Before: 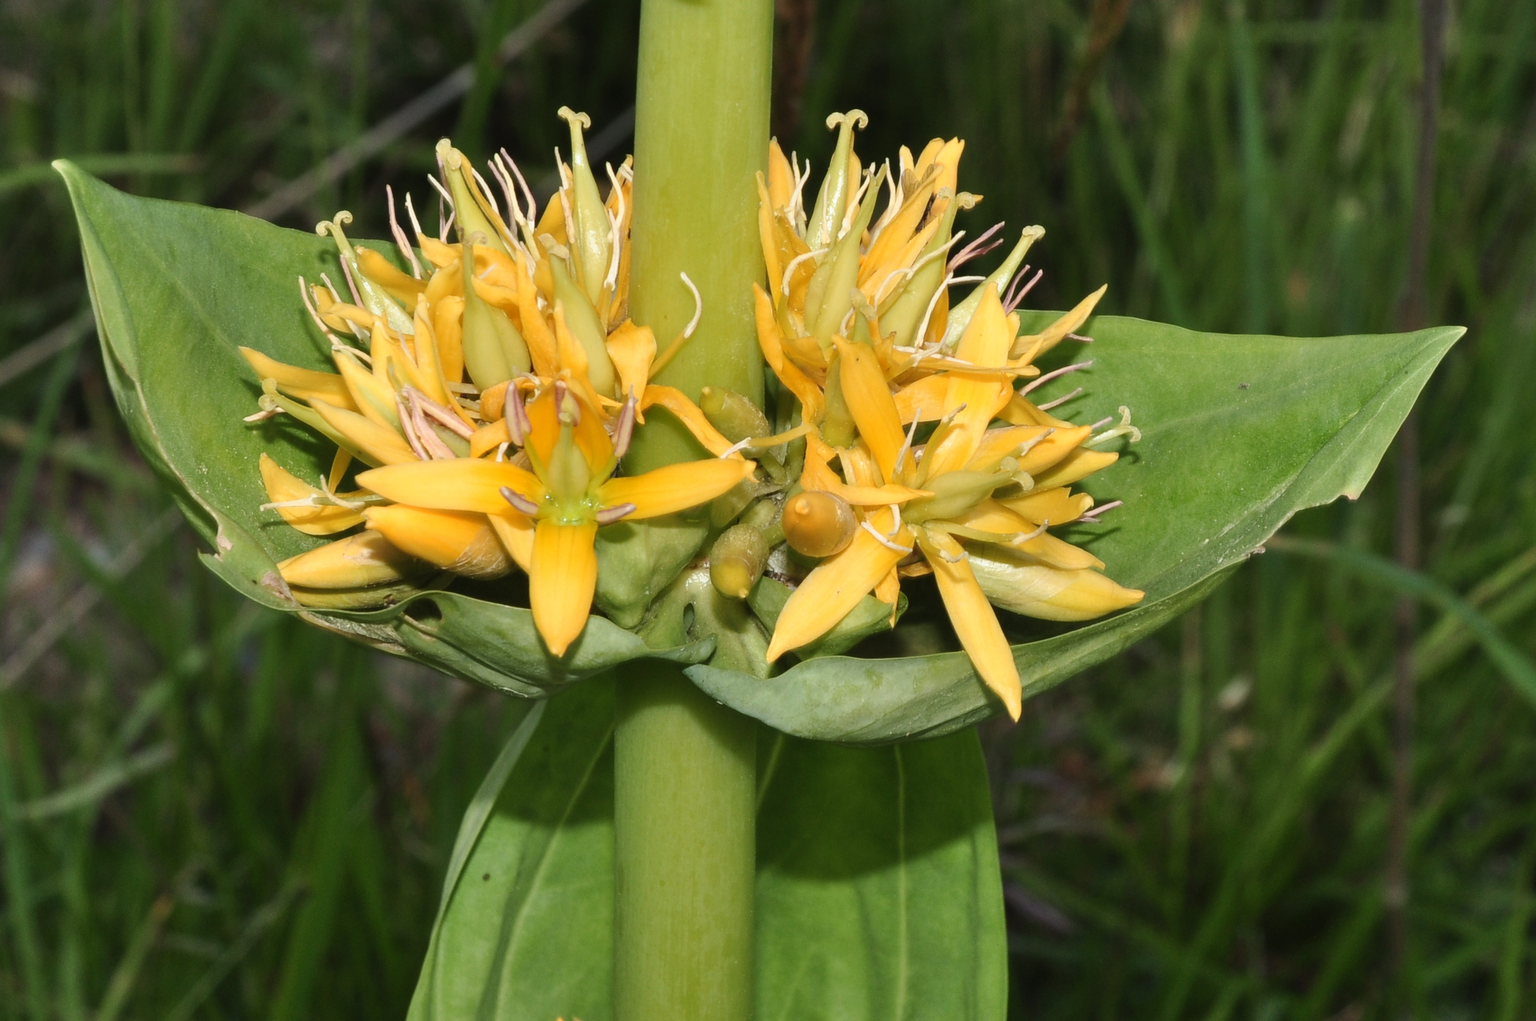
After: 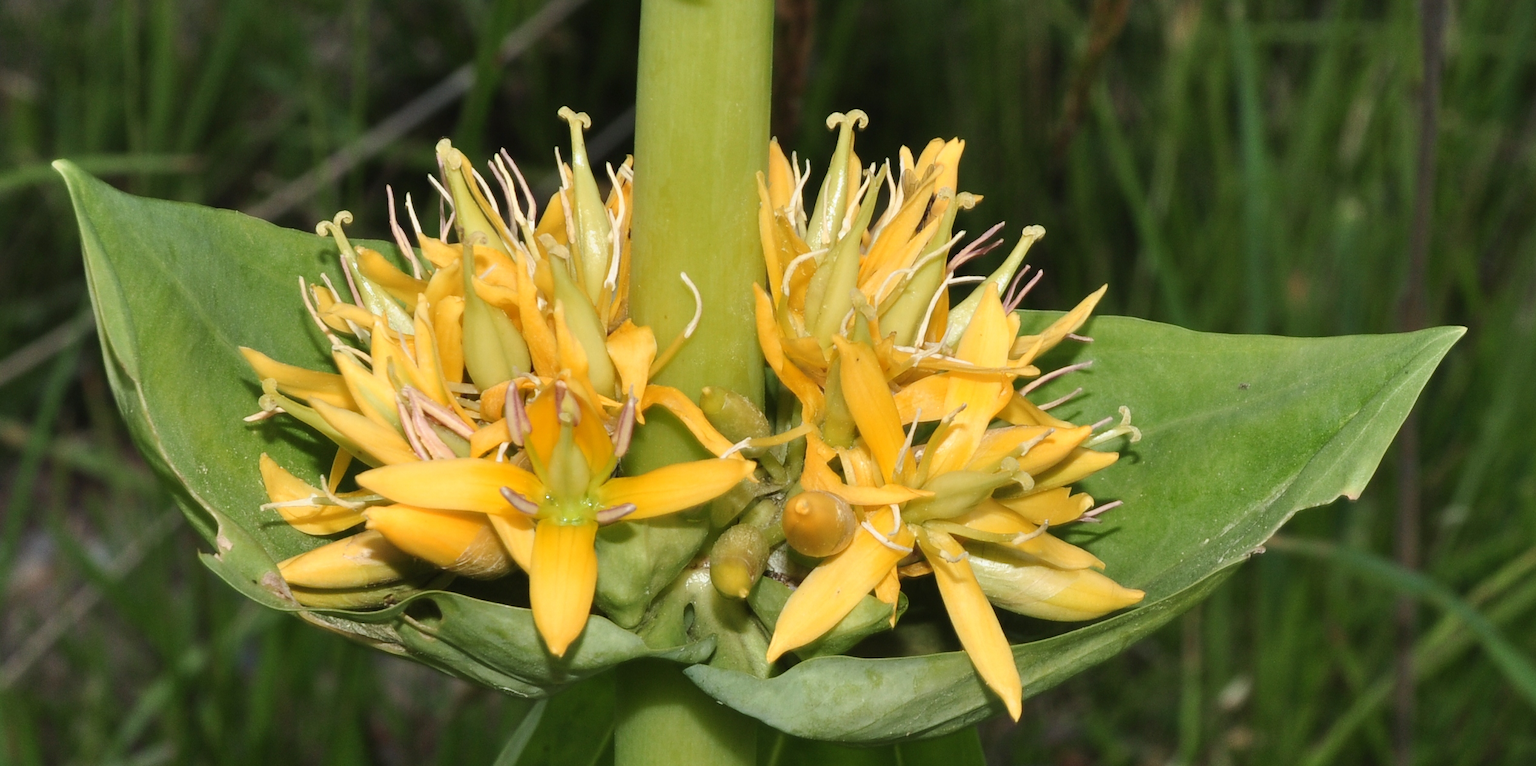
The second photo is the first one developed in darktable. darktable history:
crop: bottom 24.816%
